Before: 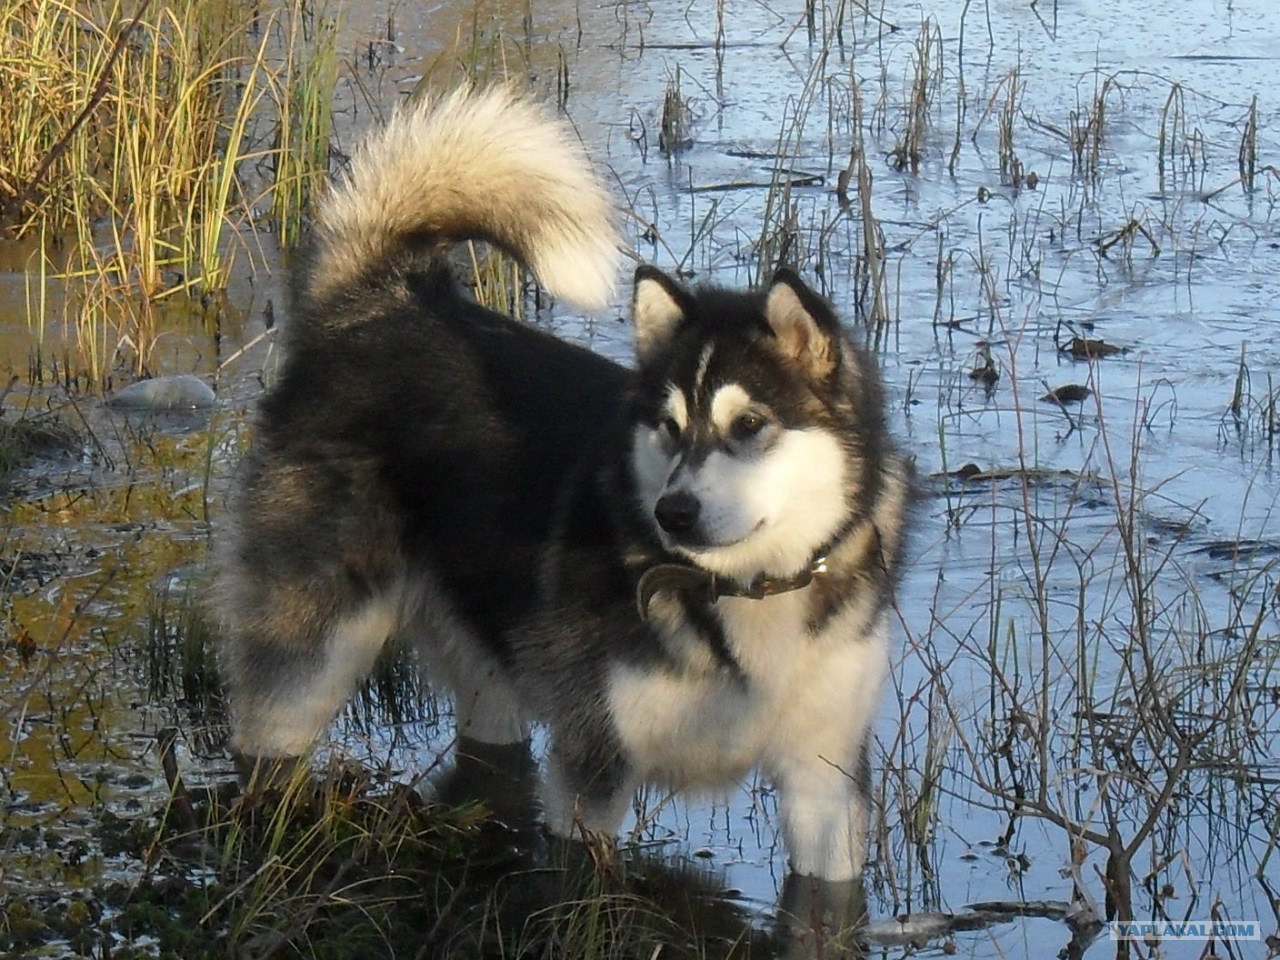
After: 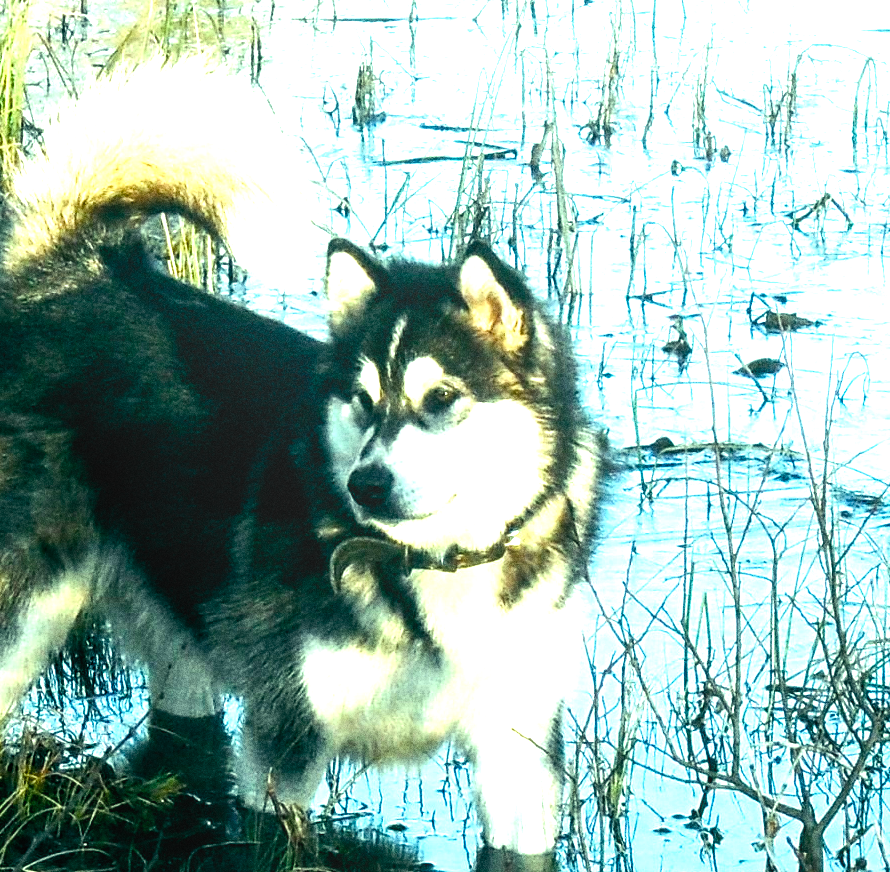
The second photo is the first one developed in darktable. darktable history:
color balance rgb: shadows lift › luminance -7.7%, shadows lift › chroma 2.13%, shadows lift › hue 165.27°, power › luminance -7.77%, power › chroma 1.1%, power › hue 215.88°, highlights gain › luminance 15.15%, highlights gain › chroma 7%, highlights gain › hue 125.57°, global offset › luminance -0.33%, global offset › chroma 0.11%, global offset › hue 165.27°, perceptual saturation grading › global saturation 24.42%, perceptual saturation grading › highlights -24.42%, perceptual saturation grading › mid-tones 24.42%, perceptual saturation grading › shadows 40%, perceptual brilliance grading › global brilliance -5%, perceptual brilliance grading › highlights 24.42%, perceptual brilliance grading › mid-tones 7%, perceptual brilliance grading › shadows -5%
crop and rotate: left 24.034%, top 2.838%, right 6.406%, bottom 6.299%
grain: coarseness 0.09 ISO, strength 40%
local contrast: on, module defaults
tone equalizer: -8 EV -0.417 EV, -7 EV -0.389 EV, -6 EV -0.333 EV, -5 EV -0.222 EV, -3 EV 0.222 EV, -2 EV 0.333 EV, -1 EV 0.389 EV, +0 EV 0.417 EV, edges refinement/feathering 500, mask exposure compensation -1.57 EV, preserve details no
exposure: black level correction 0, exposure 1 EV, compensate exposure bias true, compensate highlight preservation false
